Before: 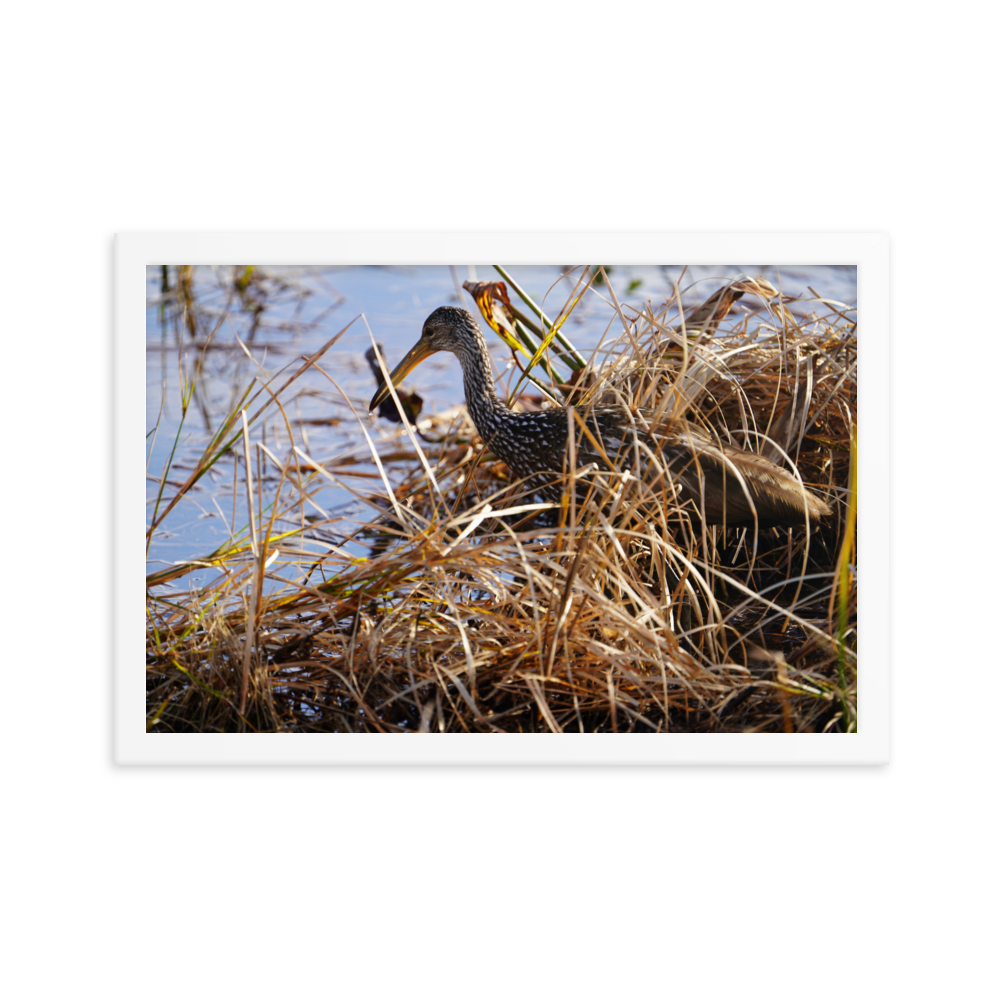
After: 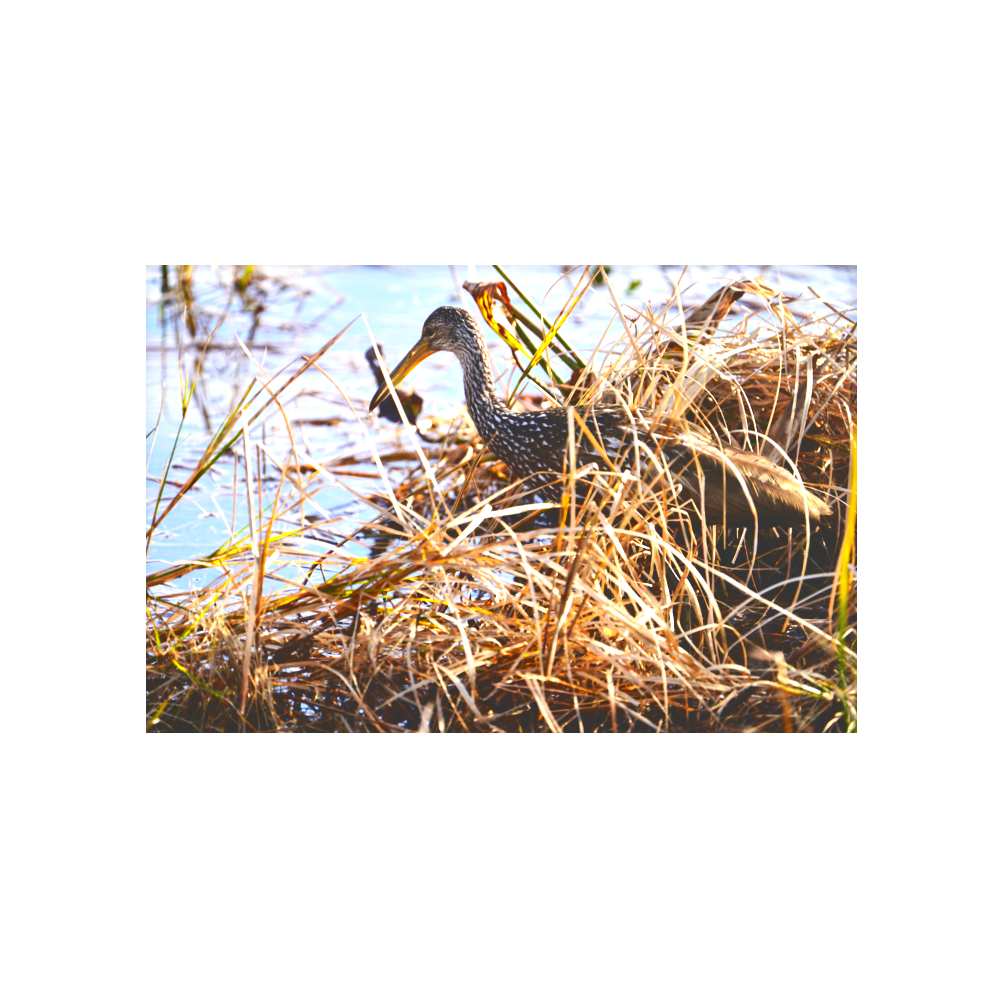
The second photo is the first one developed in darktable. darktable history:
contrast brightness saturation: contrast 0.1, brightness 0.03, saturation 0.09
exposure: black level correction 0, exposure 1.198 EV, compensate exposure bias true, compensate highlight preservation false
contrast equalizer: y [[0.535, 0.543, 0.548, 0.548, 0.542, 0.532], [0.5 ×6], [0.5 ×6], [0 ×6], [0 ×6]]
tone curve: curves: ch0 [(0, 0.211) (0.15, 0.25) (1, 0.953)], color space Lab, independent channels, preserve colors none
